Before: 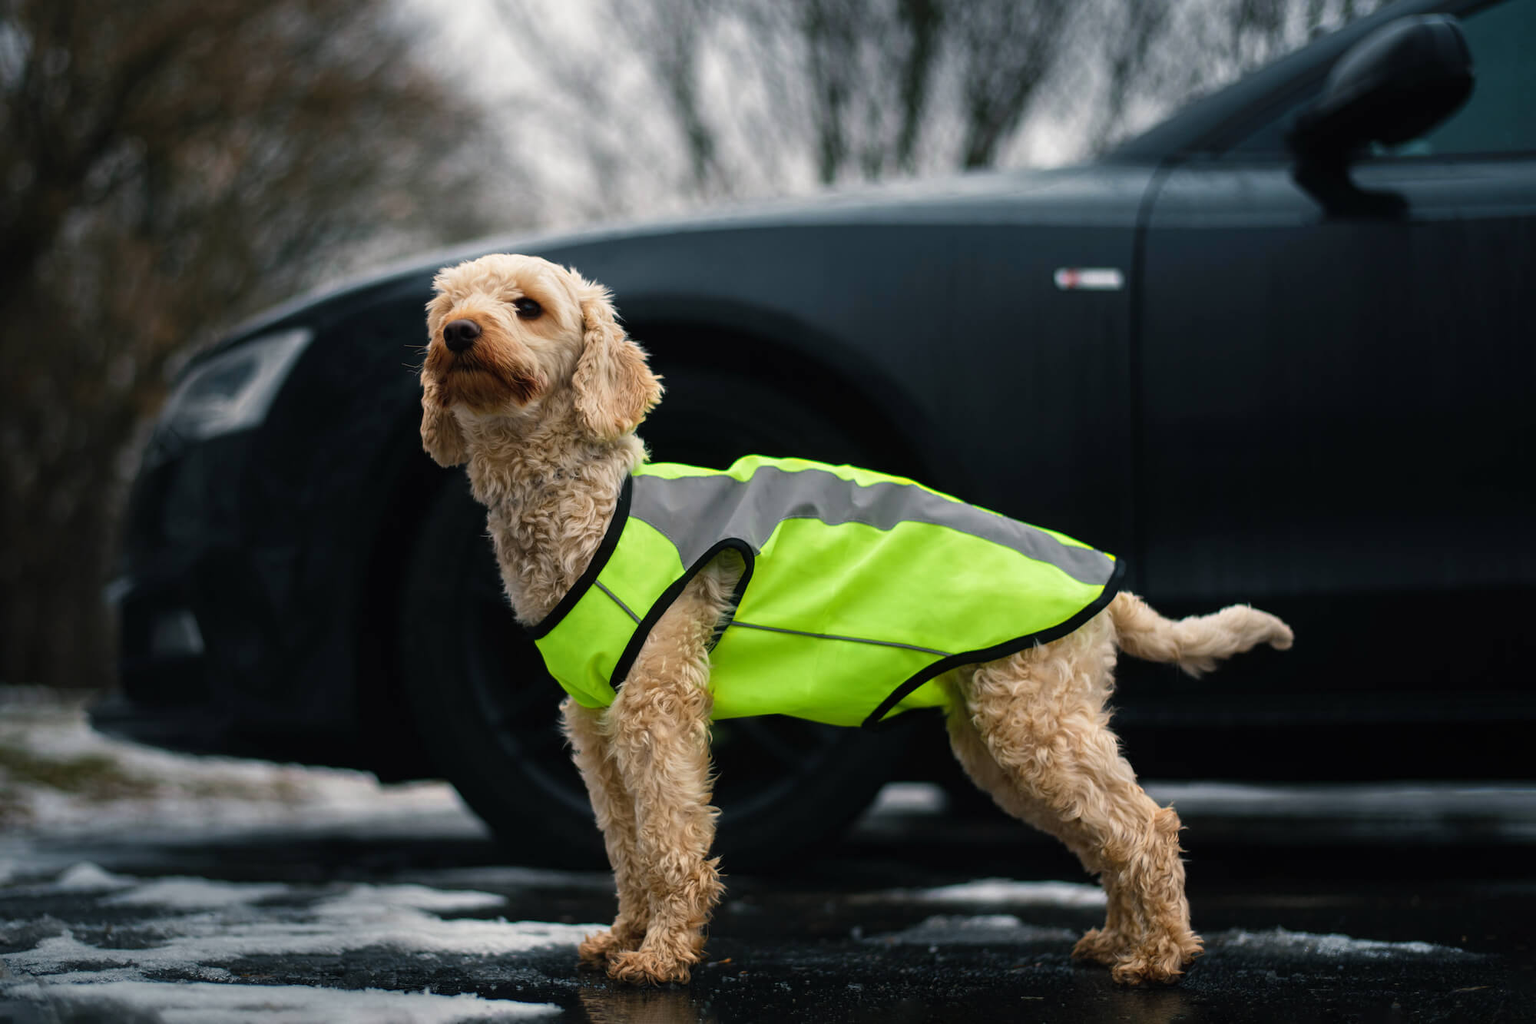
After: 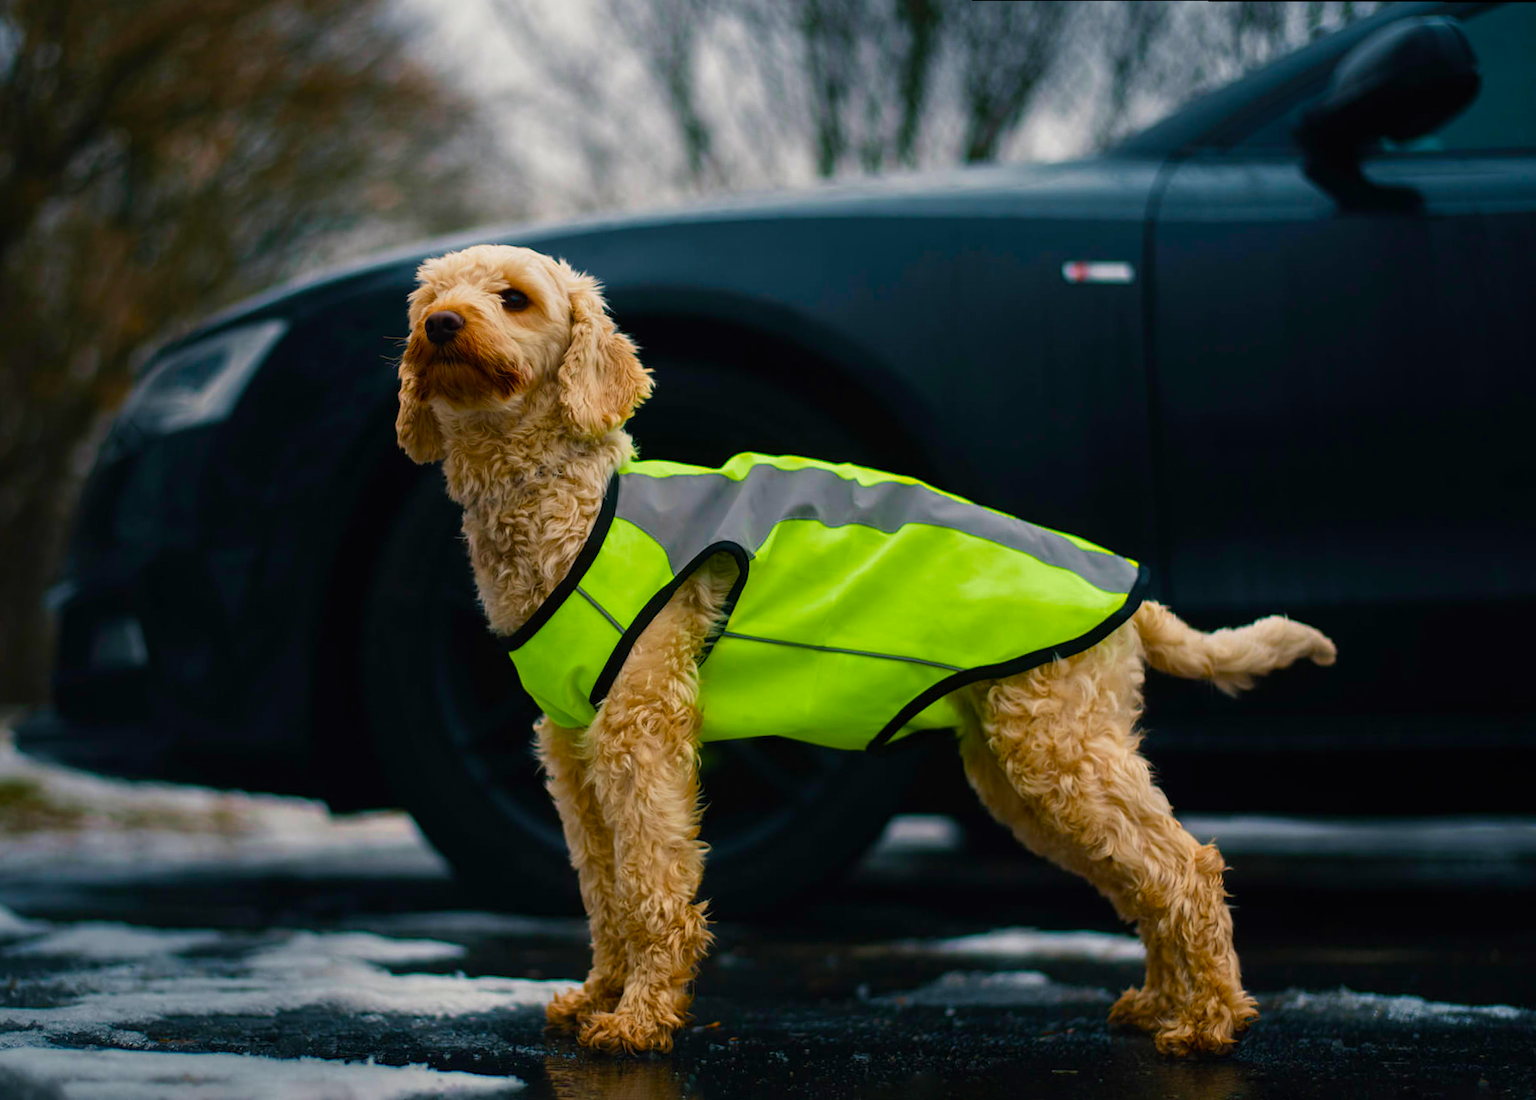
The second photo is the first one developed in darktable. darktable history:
exposure: exposure -0.36 EV, compensate highlight preservation false
crop: top 0.05%, bottom 0.098%
color balance rgb: perceptual saturation grading › global saturation 45%, perceptual saturation grading › highlights -25%, perceptual saturation grading › shadows 50%, perceptual brilliance grading › global brilliance 3%, global vibrance 3%
rotate and perspective: rotation 0.215°, lens shift (vertical) -0.139, crop left 0.069, crop right 0.939, crop top 0.002, crop bottom 0.996
velvia: strength 27%
